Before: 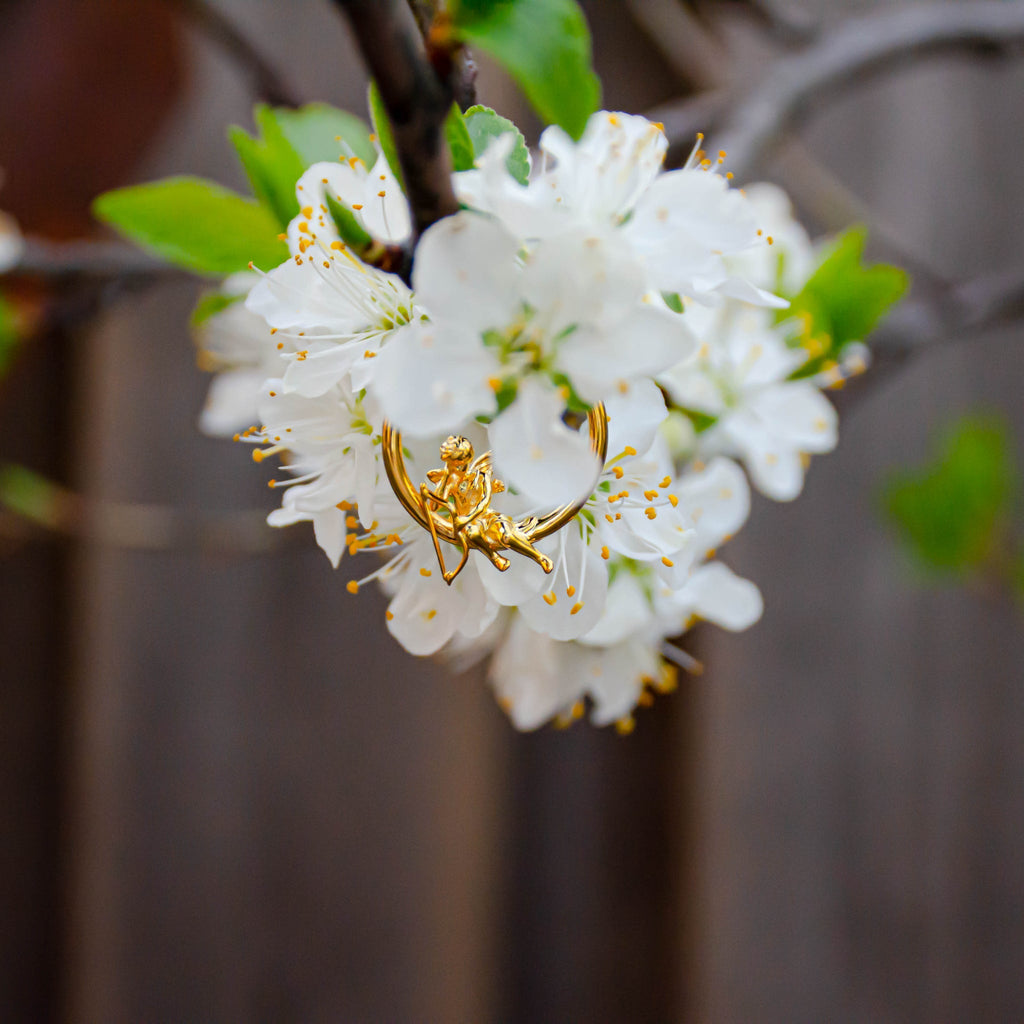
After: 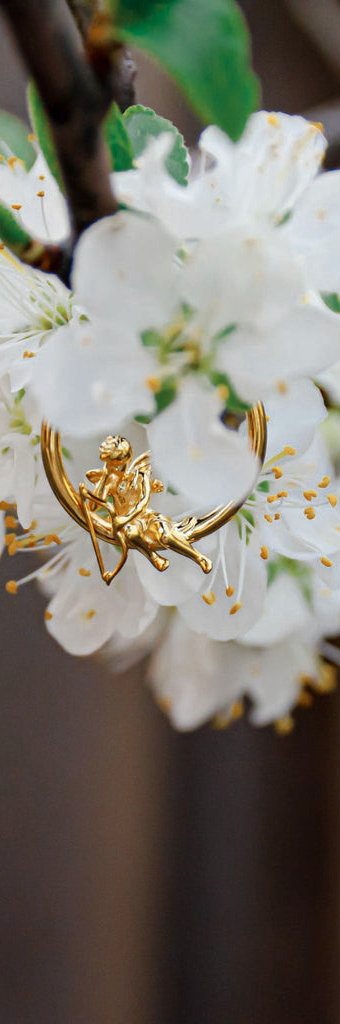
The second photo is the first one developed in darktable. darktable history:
color zones: curves: ch0 [(0, 0.5) (0.125, 0.4) (0.25, 0.5) (0.375, 0.4) (0.5, 0.4) (0.625, 0.35) (0.75, 0.35) (0.875, 0.5)]; ch1 [(0, 0.35) (0.125, 0.45) (0.25, 0.35) (0.375, 0.35) (0.5, 0.35) (0.625, 0.35) (0.75, 0.45) (0.875, 0.35)]; ch2 [(0, 0.6) (0.125, 0.5) (0.25, 0.5) (0.375, 0.6) (0.5, 0.6) (0.625, 0.5) (0.75, 0.5) (0.875, 0.5)]
crop: left 33.36%, right 33.36%
